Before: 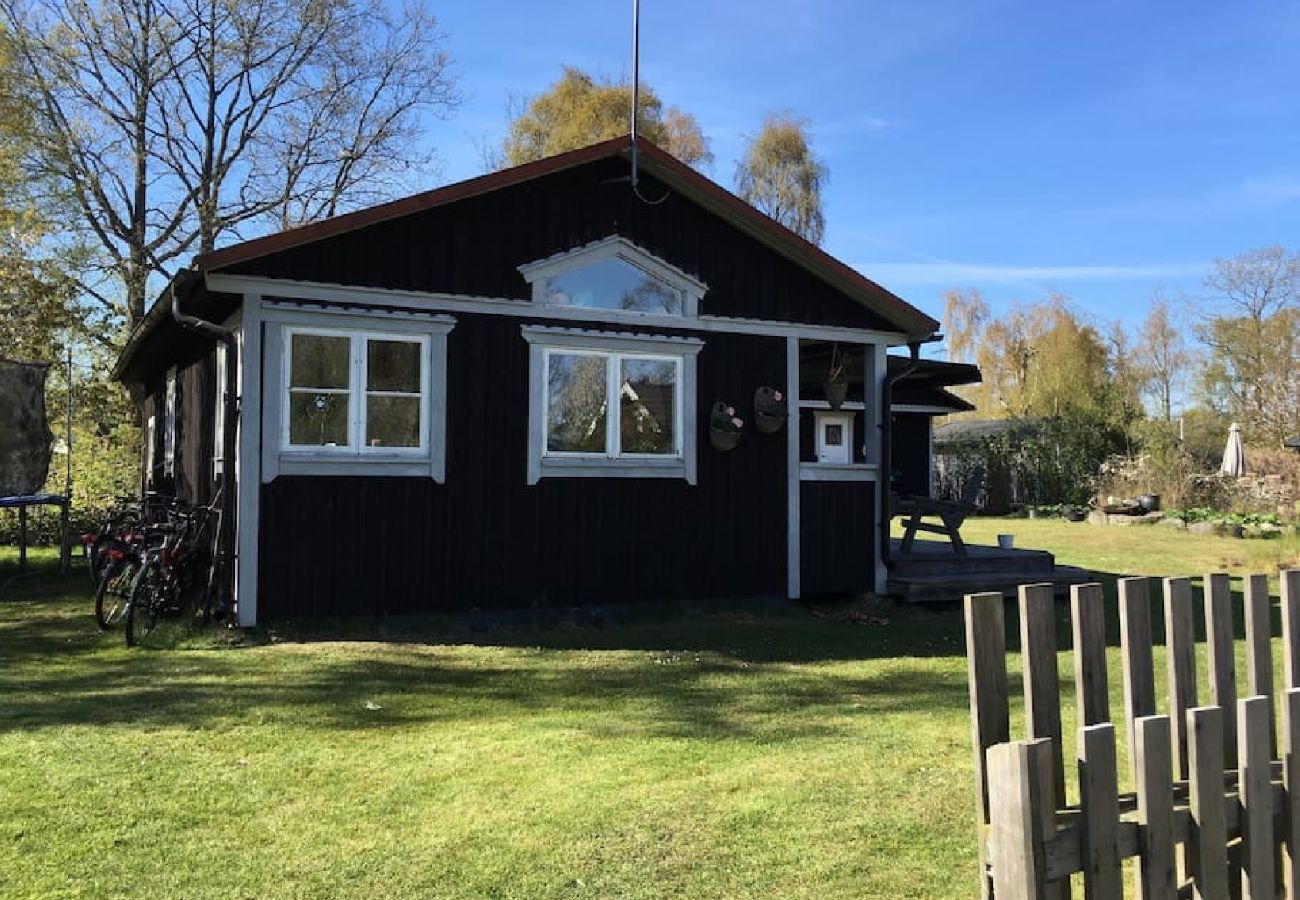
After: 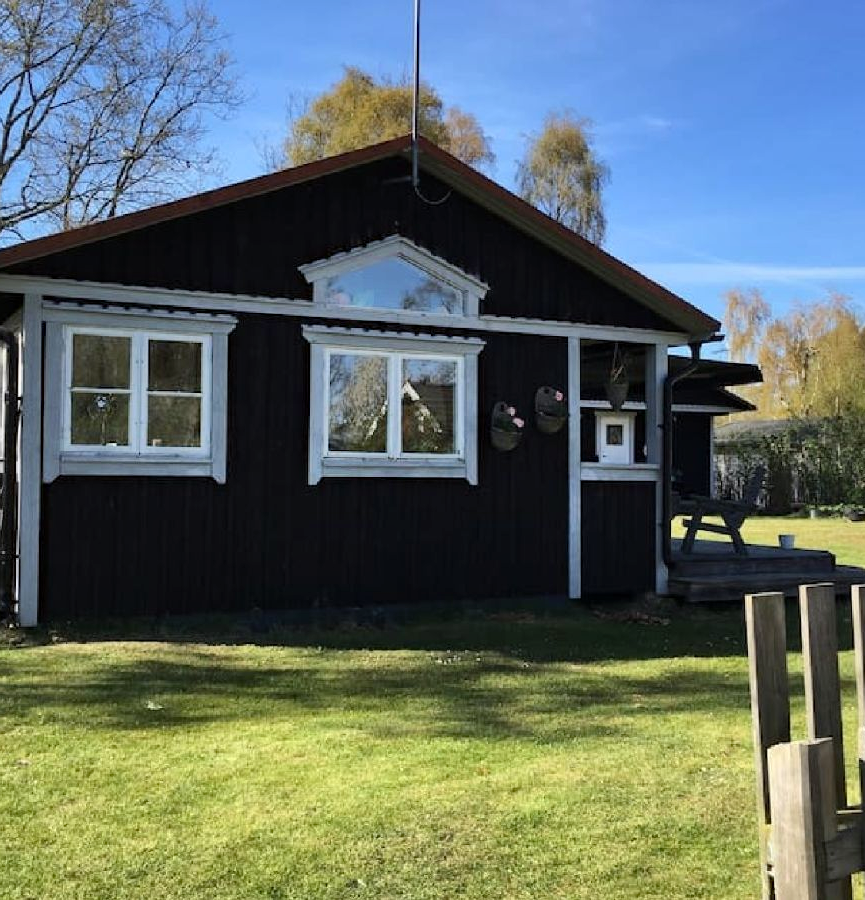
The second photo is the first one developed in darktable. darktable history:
crop: left 16.899%, right 16.556%
white balance: emerald 1
haze removal: strength 0.12, distance 0.25, compatibility mode true, adaptive false
shadows and highlights: low approximation 0.01, soften with gaussian
